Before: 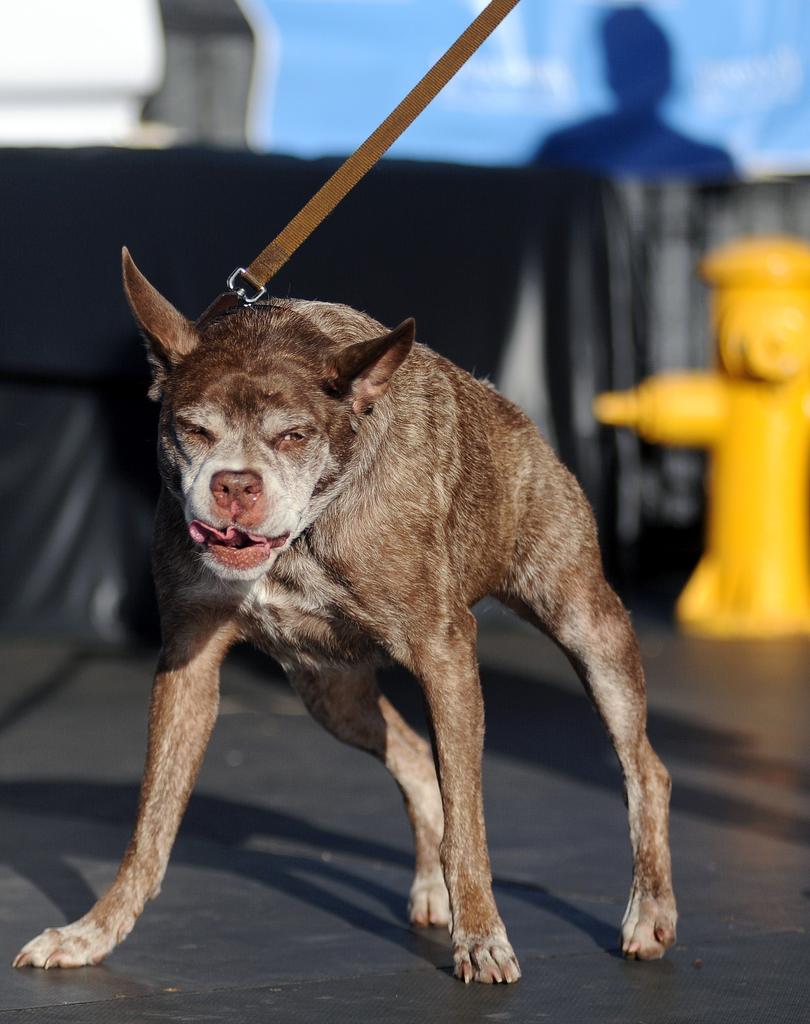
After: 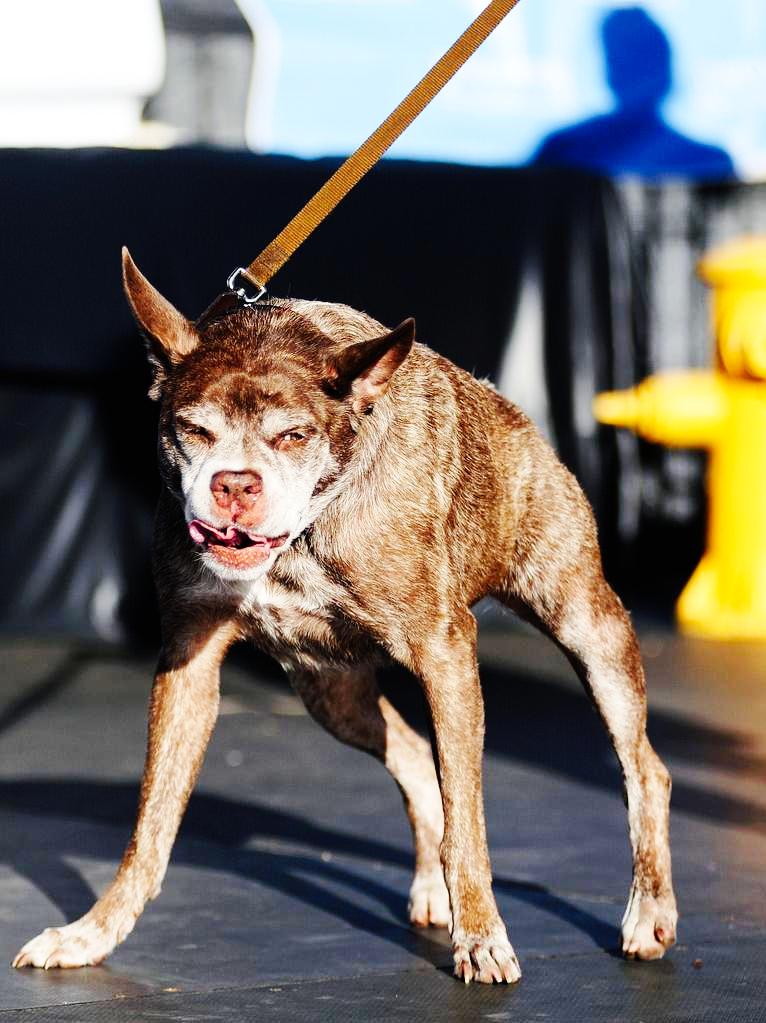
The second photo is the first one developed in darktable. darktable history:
base curve: curves: ch0 [(0, 0) (0, 0) (0.002, 0.001) (0.008, 0.003) (0.019, 0.011) (0.037, 0.037) (0.064, 0.11) (0.102, 0.232) (0.152, 0.379) (0.216, 0.524) (0.296, 0.665) (0.394, 0.789) (0.512, 0.881) (0.651, 0.945) (0.813, 0.986) (1, 1)], preserve colors none
crop and rotate: left 0%, right 5.406%
